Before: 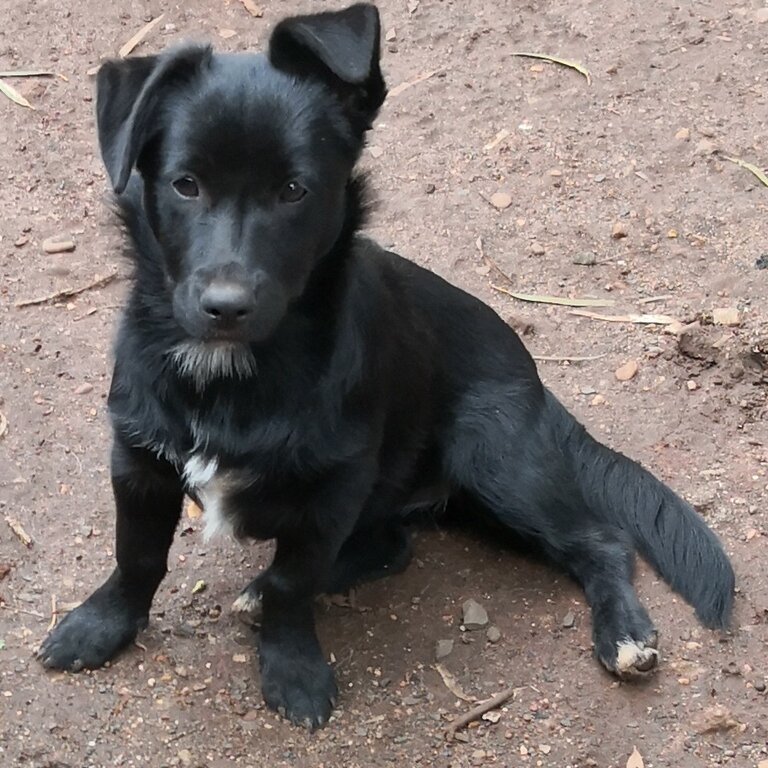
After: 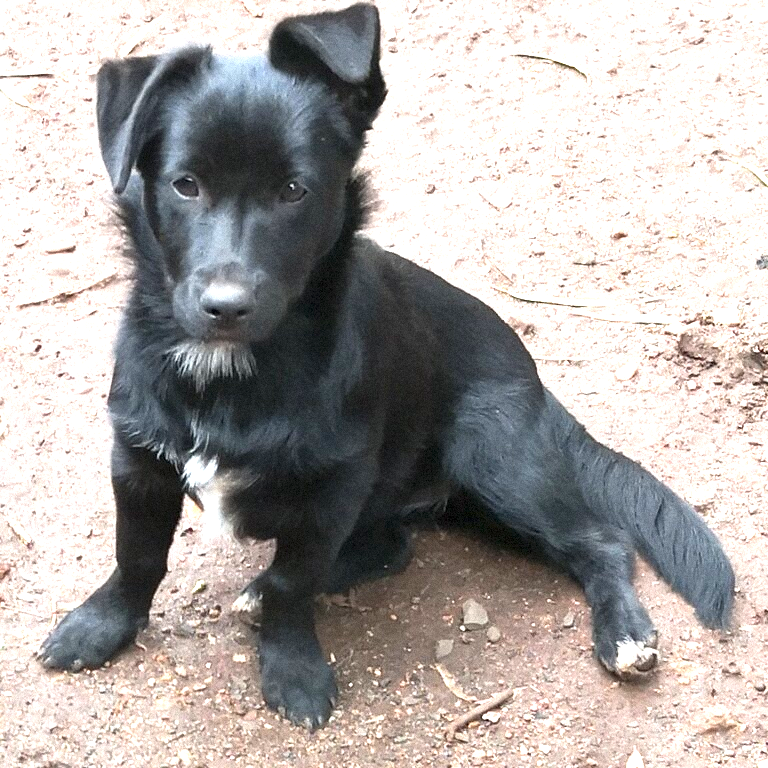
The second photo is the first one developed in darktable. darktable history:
exposure: black level correction 0, exposure 1.379 EV, compensate exposure bias true, compensate highlight preservation false
grain: mid-tones bias 0%
